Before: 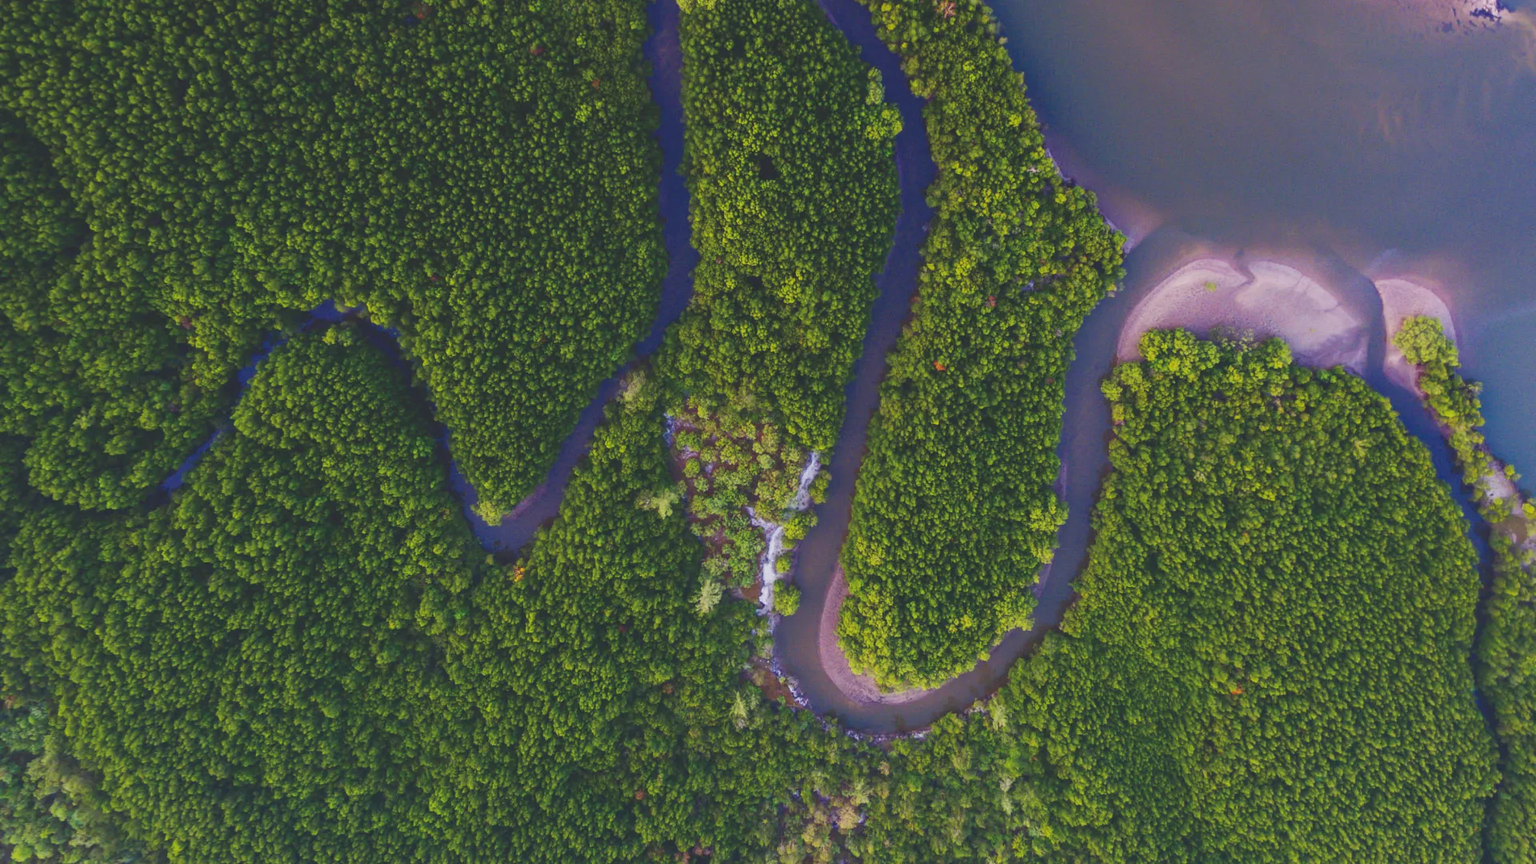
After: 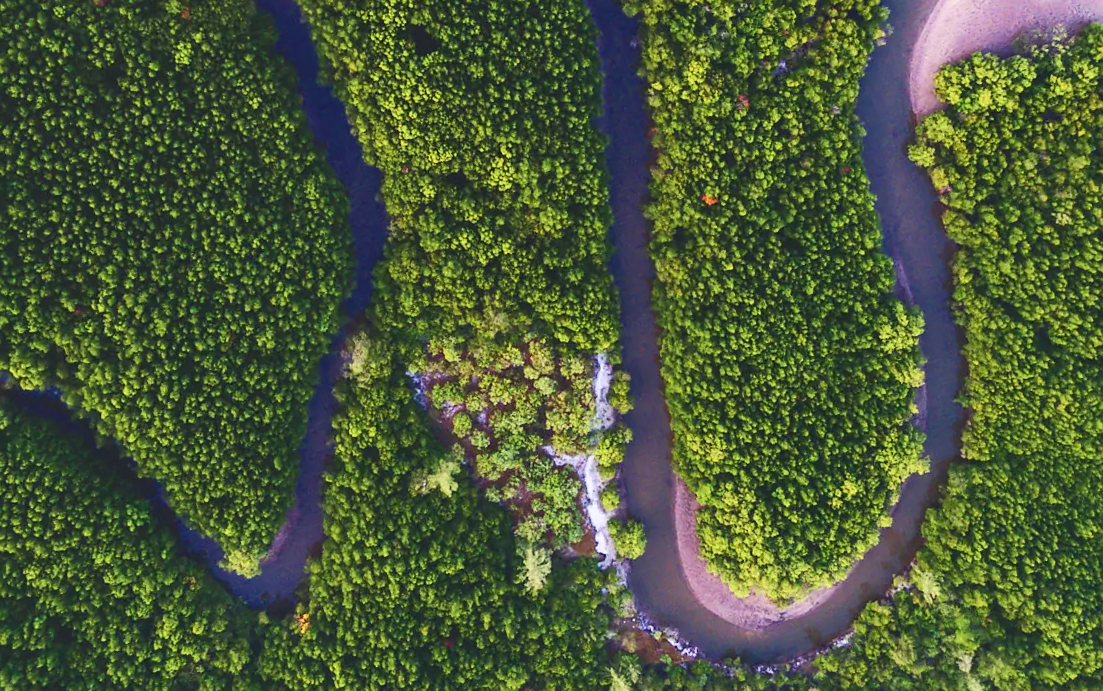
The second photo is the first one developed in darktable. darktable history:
crop and rotate: angle 19.89°, left 6.891%, right 4.289%, bottom 1.089%
tone curve: curves: ch0 [(0, 0) (0.078, 0.052) (0.236, 0.22) (0.427, 0.472) (0.508, 0.586) (0.654, 0.742) (0.793, 0.851) (0.994, 0.974)]; ch1 [(0, 0) (0.161, 0.092) (0.35, 0.33) (0.392, 0.392) (0.456, 0.456) (0.505, 0.502) (0.537, 0.518) (0.553, 0.534) (0.602, 0.579) (0.718, 0.718) (1, 1)]; ch2 [(0, 0) (0.346, 0.362) (0.411, 0.412) (0.502, 0.502) (0.531, 0.521) (0.586, 0.59) (0.621, 0.604) (1, 1)], color space Lab, linked channels, preserve colors none
color balance rgb: linear chroma grading › shadows -1.851%, linear chroma grading › highlights -14.175%, linear chroma grading › global chroma -9.794%, linear chroma grading › mid-tones -9.752%, perceptual saturation grading › global saturation 19.329%, perceptual saturation grading › highlights -24.805%, perceptual saturation grading › shadows 49.614%, perceptual brilliance grading › highlights 15.705%, perceptual brilliance grading › shadows -13.652%, global vibrance 14.56%
sharpen: radius 0.996, threshold 0.934
shadows and highlights: shadows 33.04, highlights -46.63, compress 49.76%, soften with gaussian
